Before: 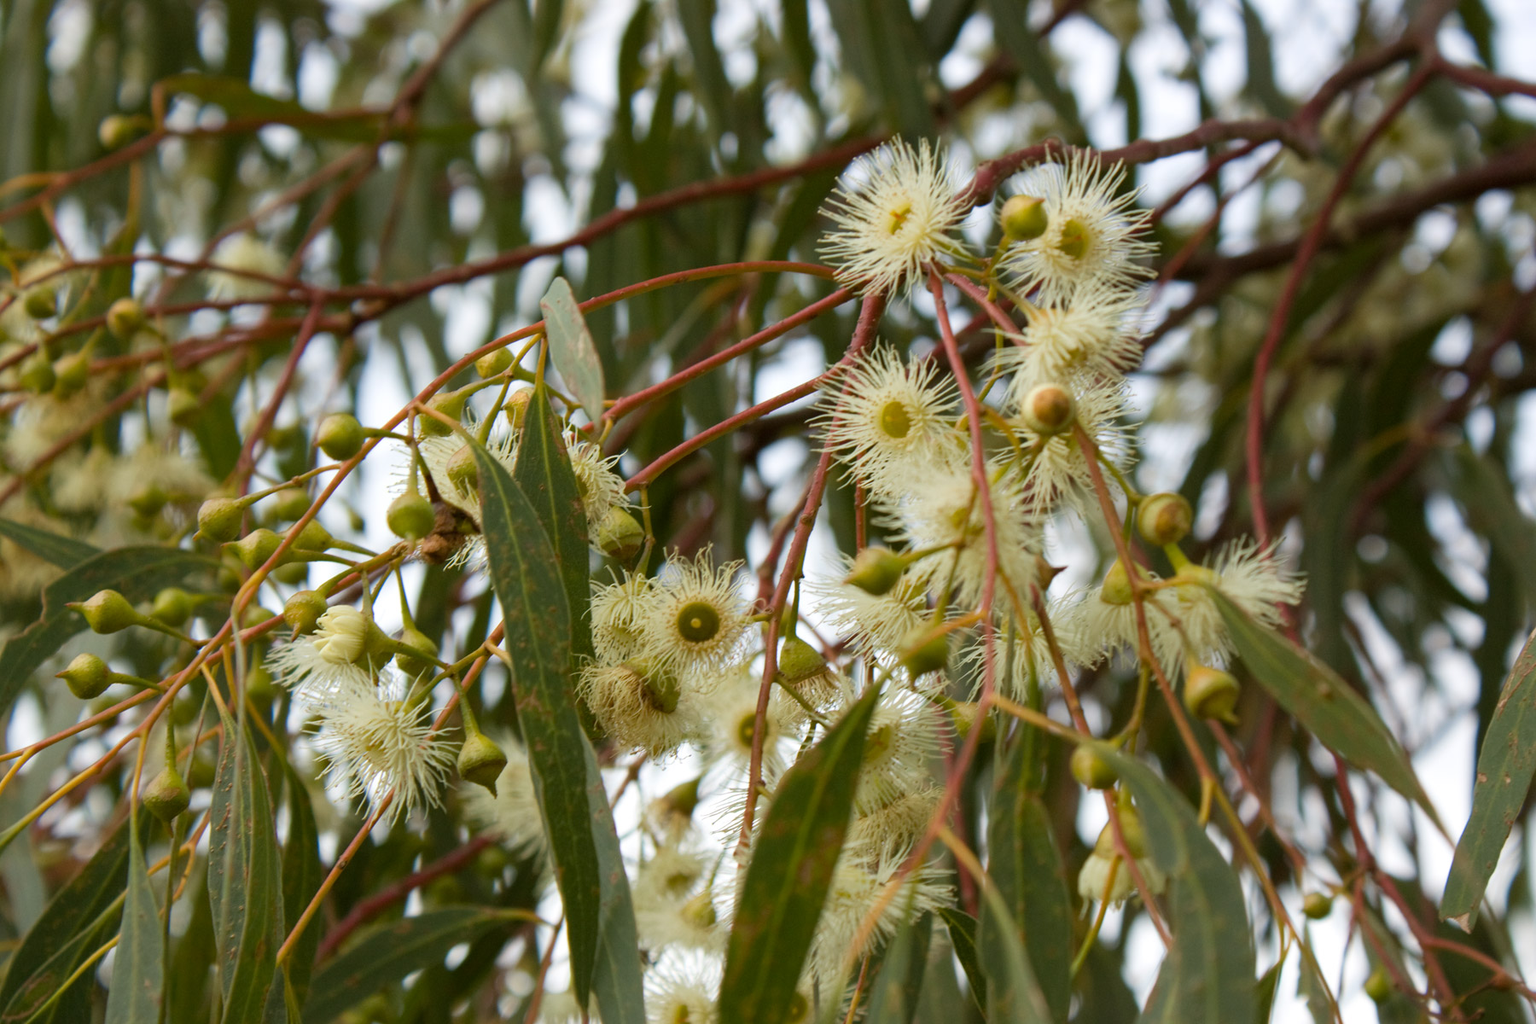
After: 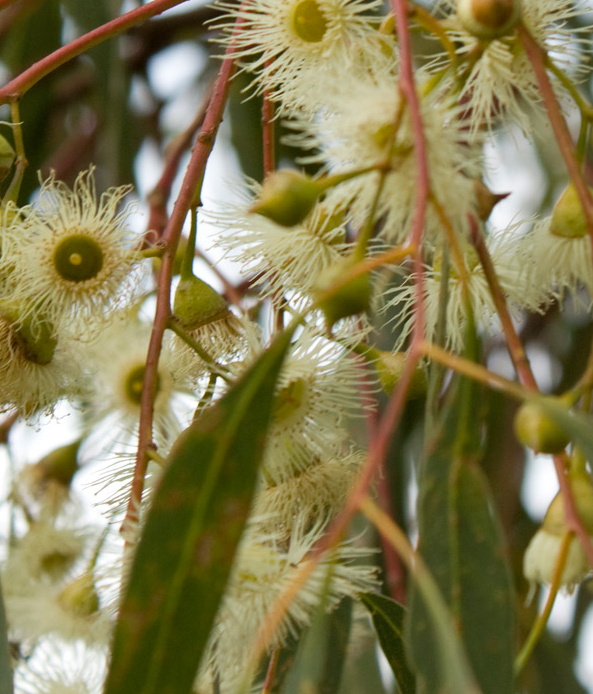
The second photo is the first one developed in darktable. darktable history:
crop: left 41.112%, top 39.274%, right 25.905%, bottom 2.885%
shadows and highlights: shadows 52.91, soften with gaussian
